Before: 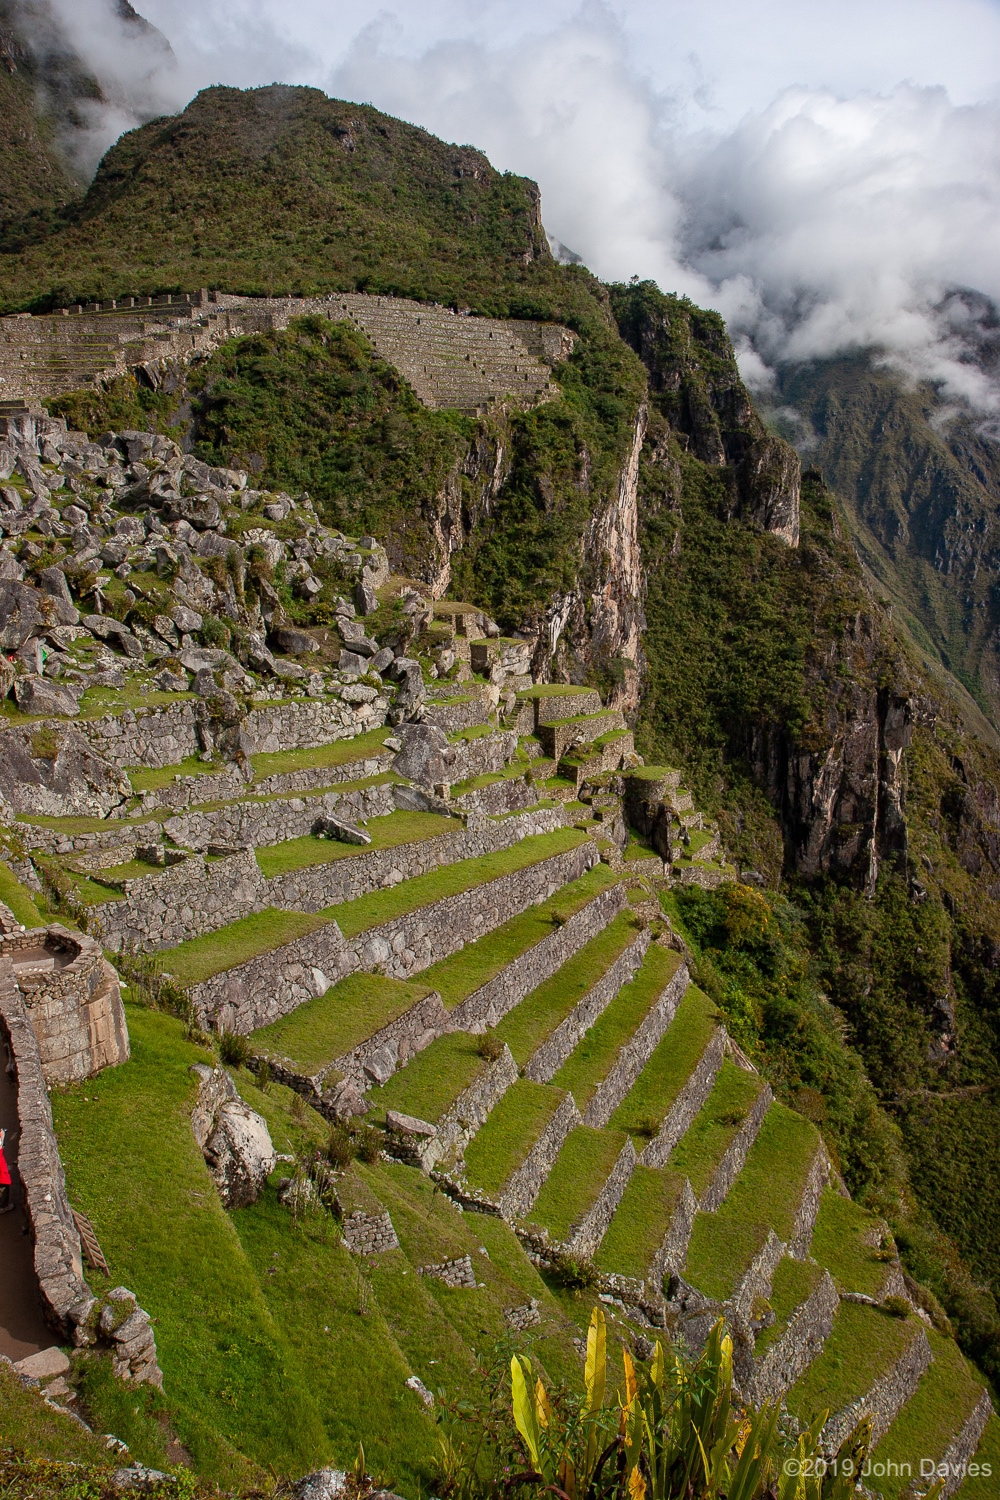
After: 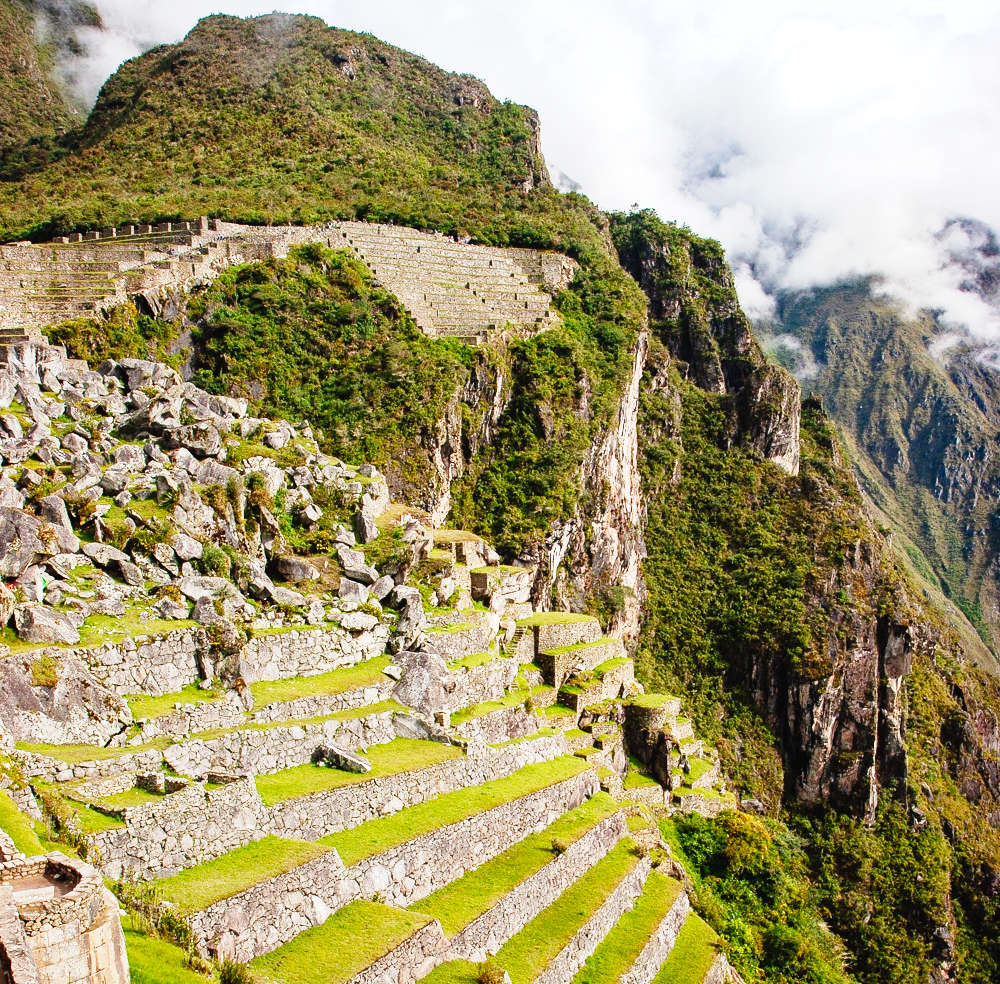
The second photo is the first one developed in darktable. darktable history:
exposure: black level correction -0.002, exposure 0.54 EV, compensate highlight preservation false
contrast brightness saturation: contrast -0.02, brightness -0.01, saturation 0.03
base curve: curves: ch0 [(0, 0) (0, 0.001) (0.001, 0.001) (0.004, 0.002) (0.007, 0.004) (0.015, 0.013) (0.033, 0.045) (0.052, 0.096) (0.075, 0.17) (0.099, 0.241) (0.163, 0.42) (0.219, 0.55) (0.259, 0.616) (0.327, 0.722) (0.365, 0.765) (0.522, 0.873) (0.547, 0.881) (0.689, 0.919) (0.826, 0.952) (1, 1)], preserve colors none
crop and rotate: top 4.848%, bottom 29.503%
